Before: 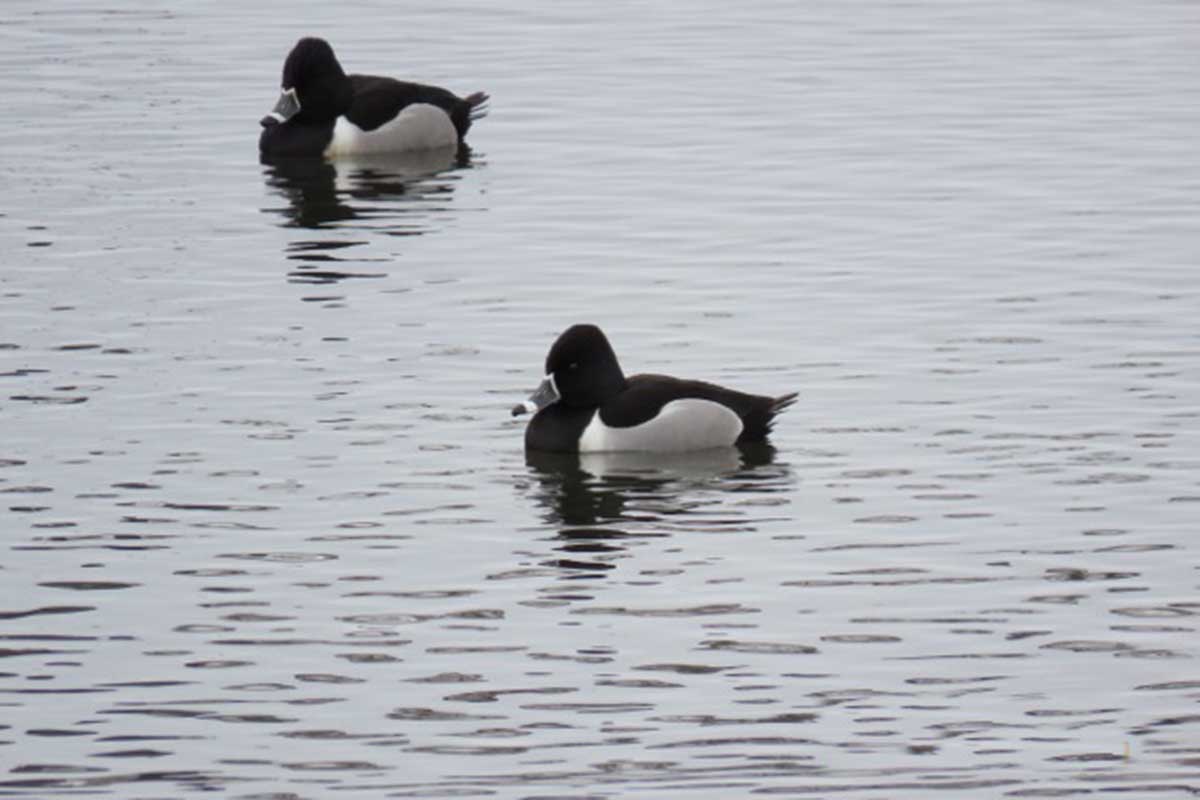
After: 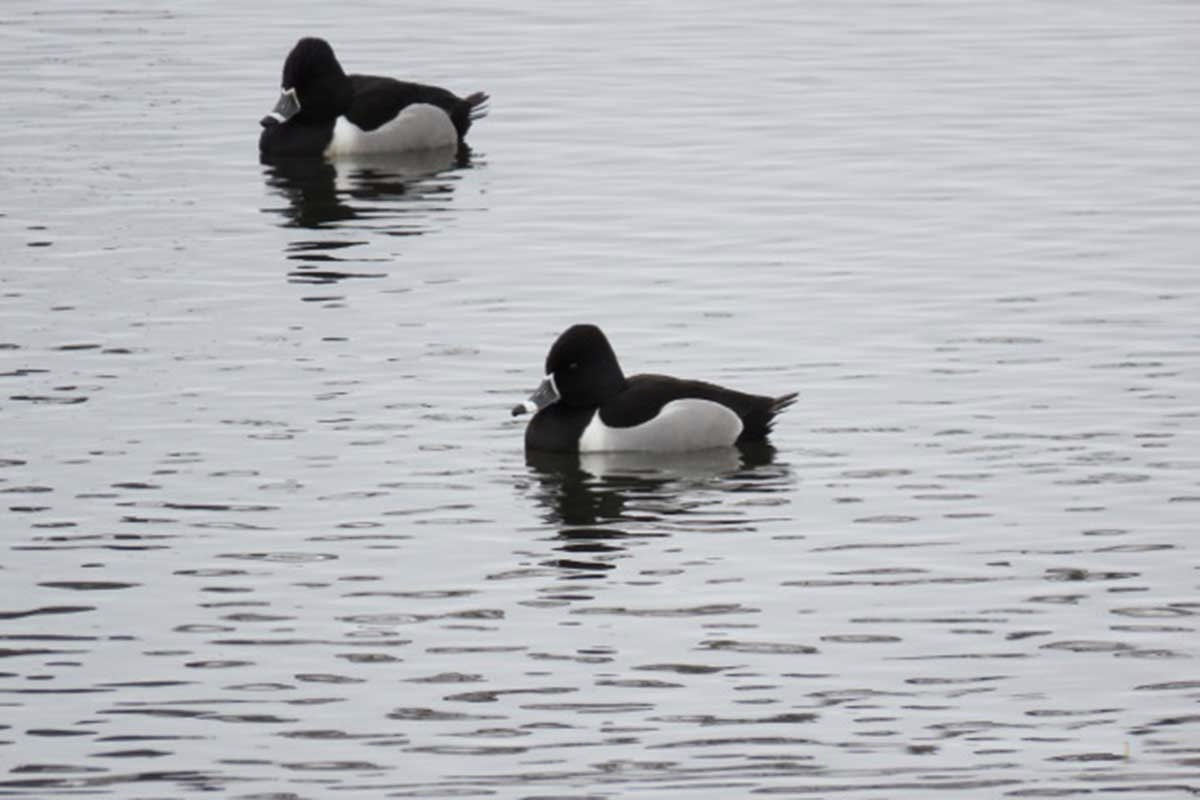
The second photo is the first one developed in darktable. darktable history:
contrast brightness saturation: contrast 0.105, saturation -0.293
